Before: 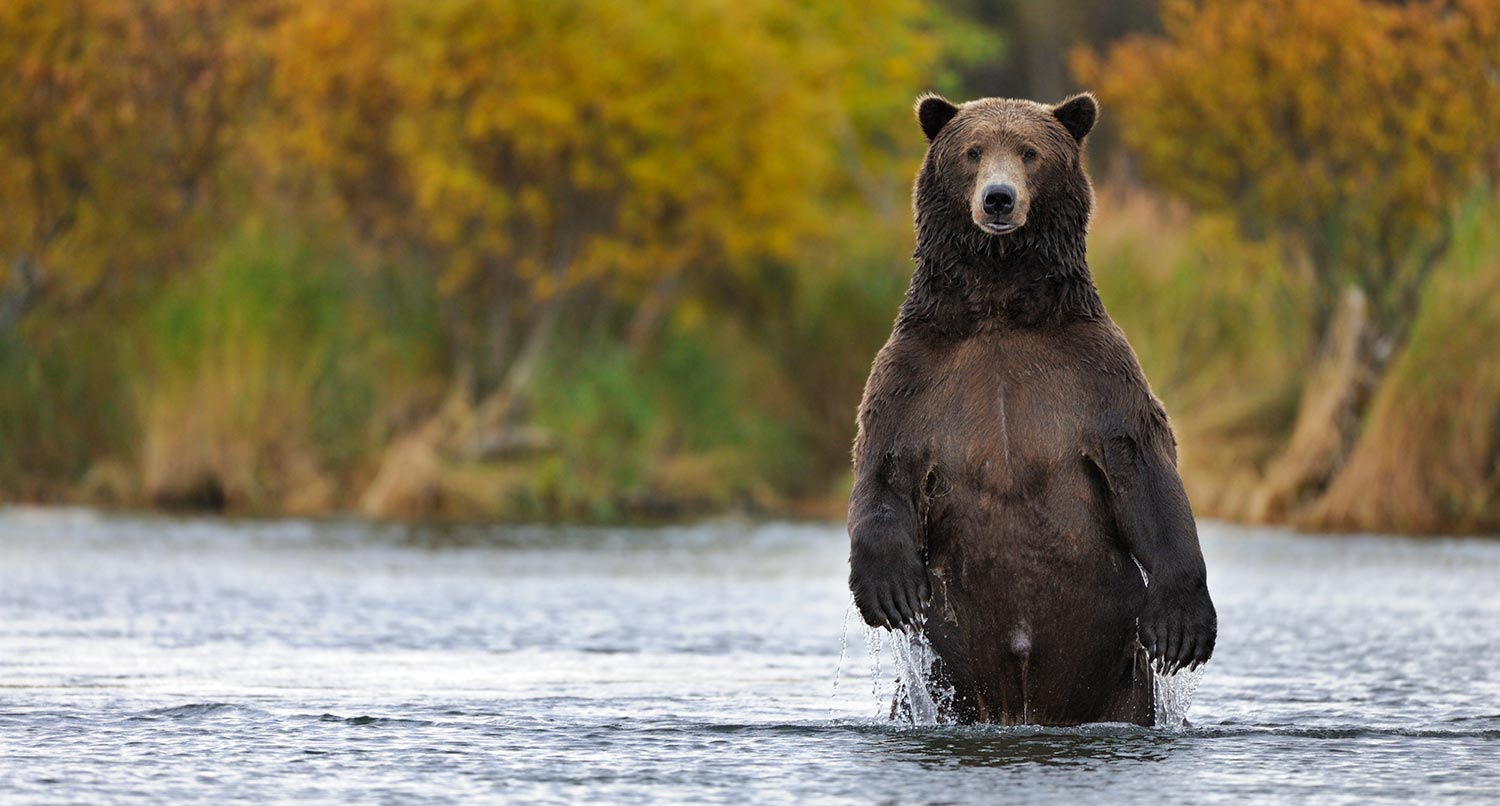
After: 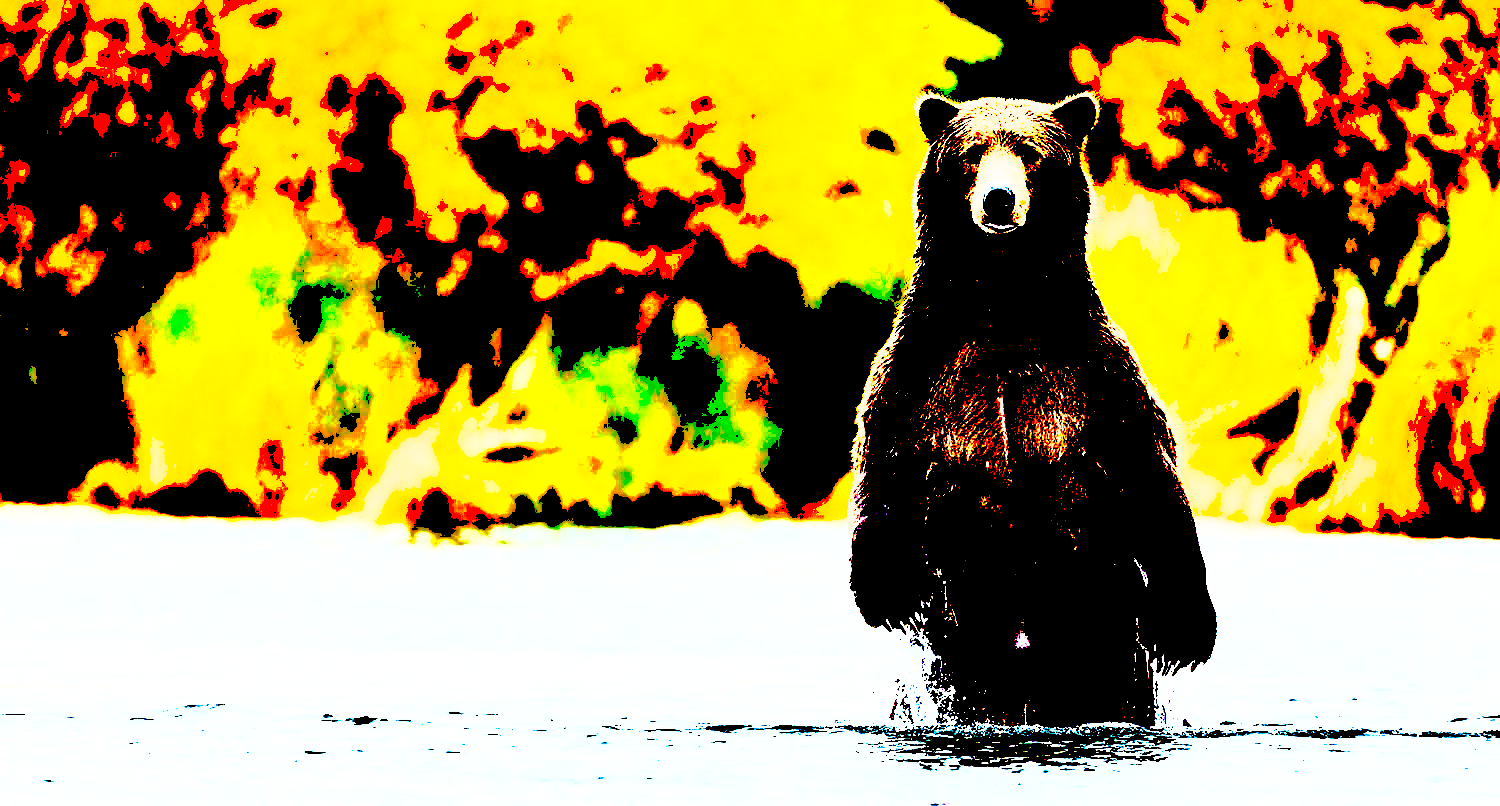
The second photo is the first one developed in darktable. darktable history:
exposure: black level correction 0.1, exposure 3 EV, compensate highlight preservation false
levels: levels [0.016, 0.5, 0.996]
shadows and highlights: on, module defaults
